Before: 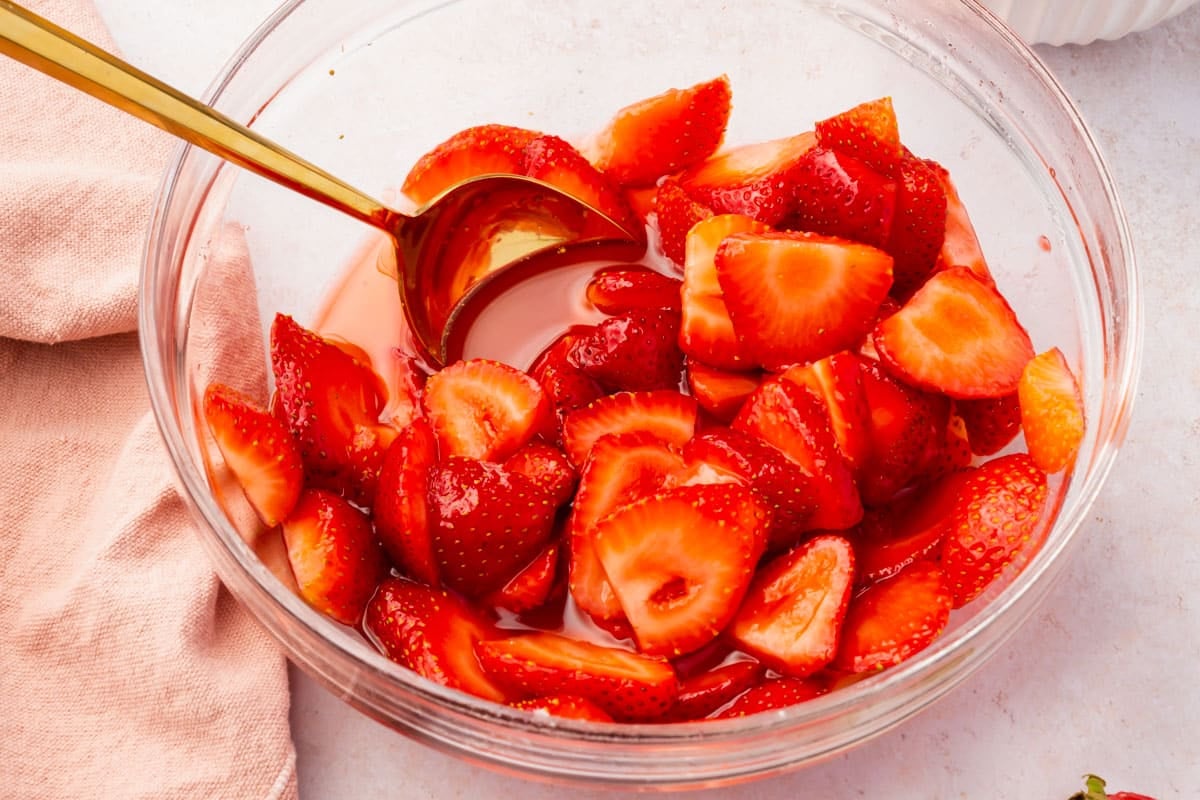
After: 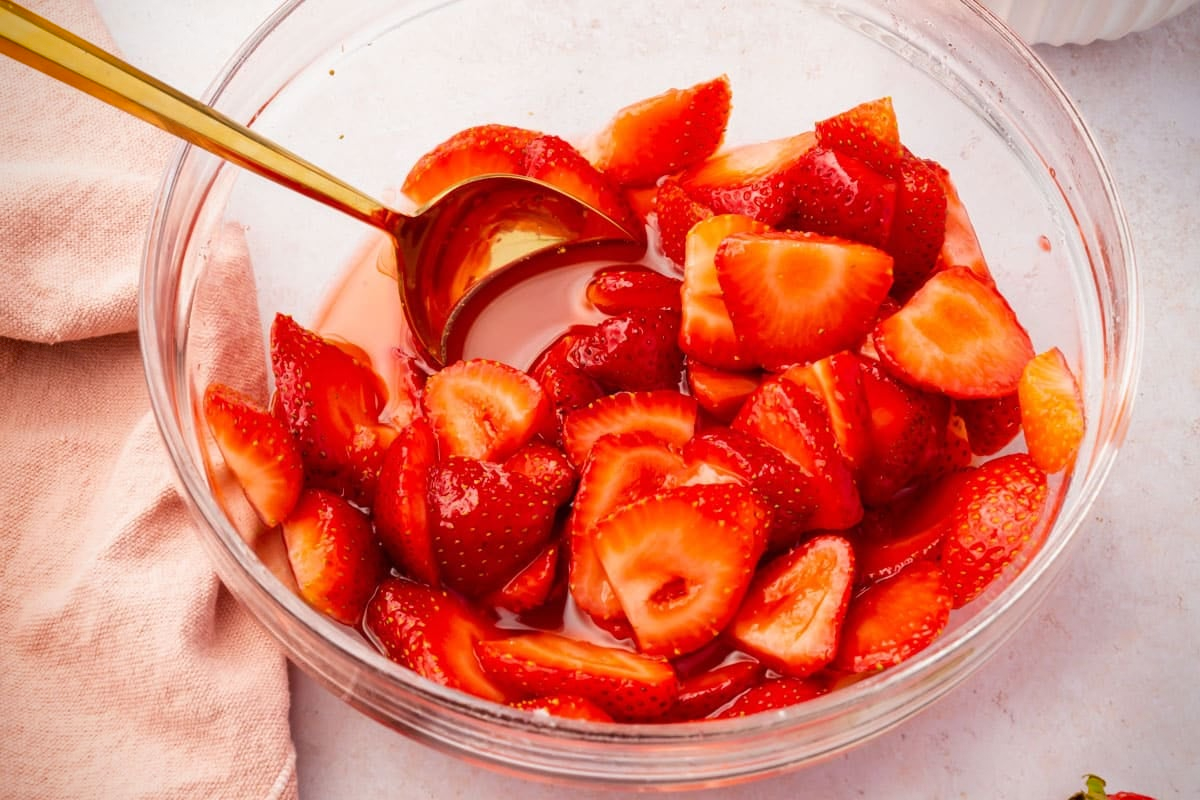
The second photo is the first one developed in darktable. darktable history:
vignetting: fall-off radius 62.7%, saturation 0.378, dithering 8-bit output, unbound false
